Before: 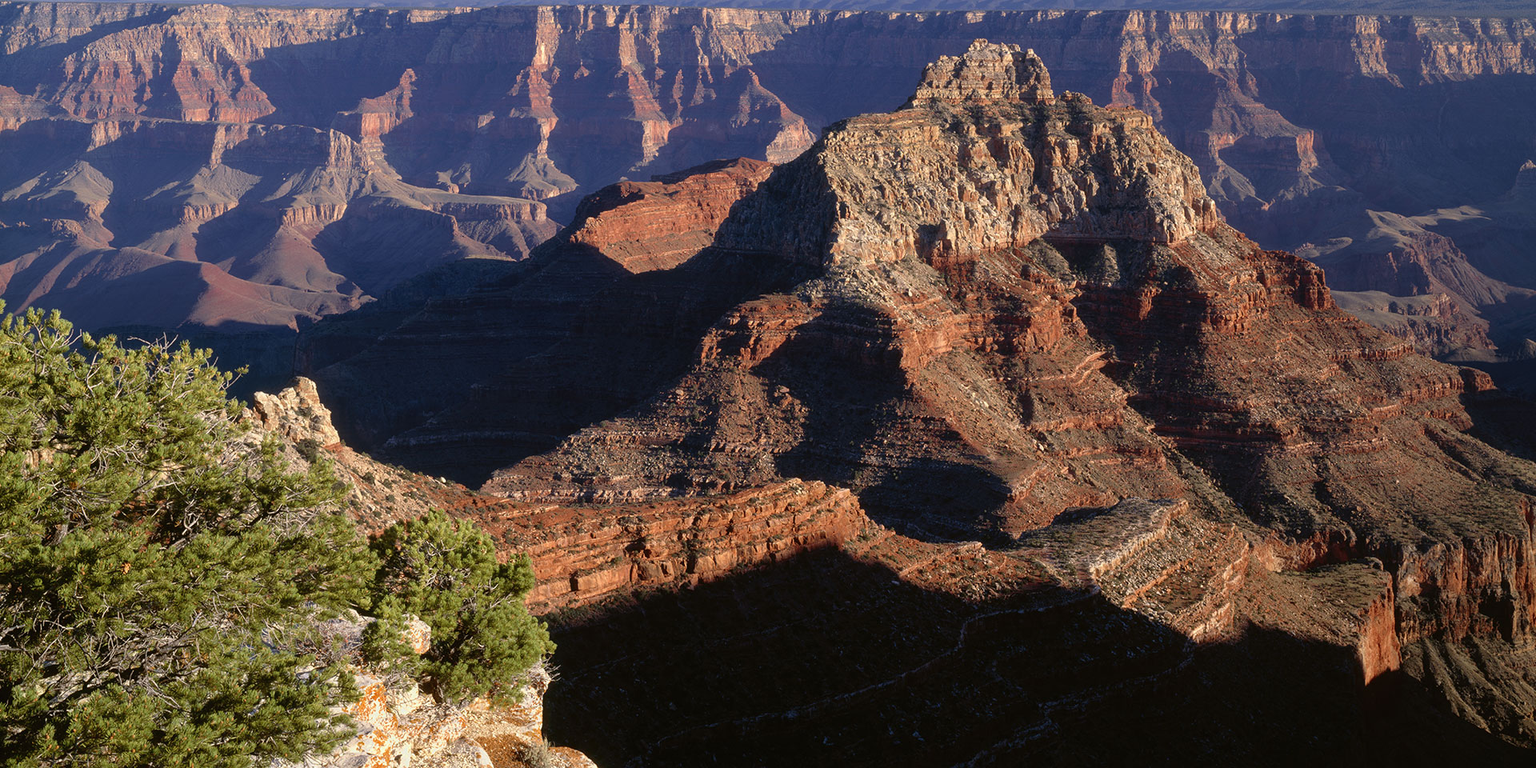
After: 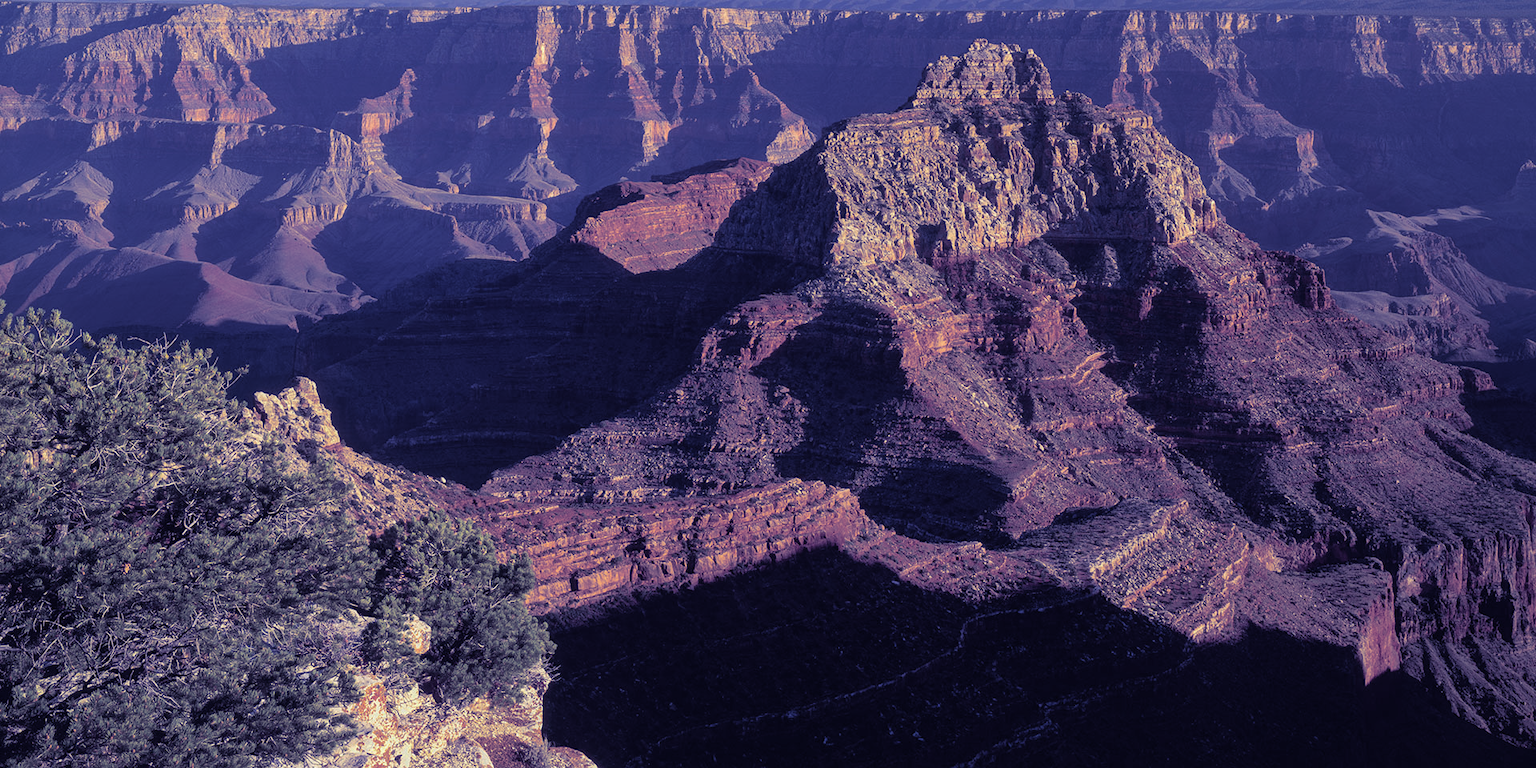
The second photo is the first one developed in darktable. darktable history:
local contrast: detail 110%
white balance: red 1, blue 1
split-toning: shadows › hue 242.67°, shadows › saturation 0.733, highlights › hue 45.33°, highlights › saturation 0.667, balance -53.304, compress 21.15%
shadows and highlights: on, module defaults
